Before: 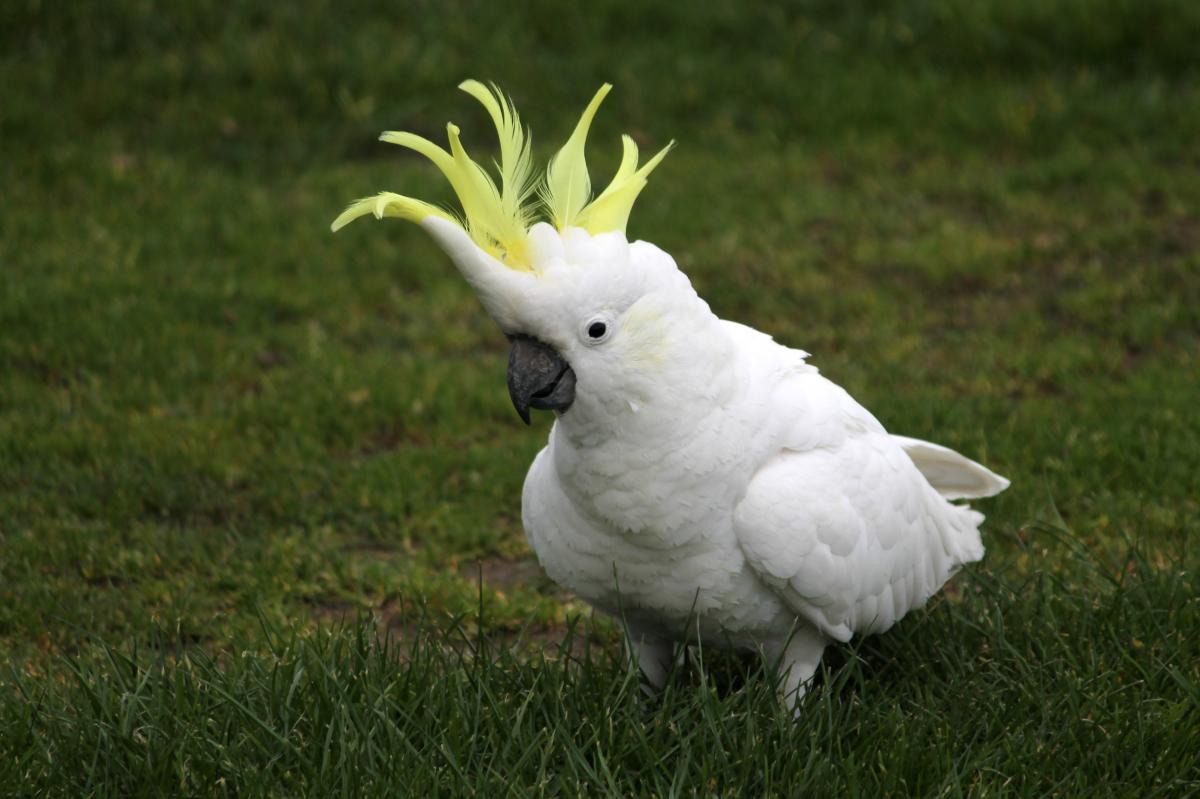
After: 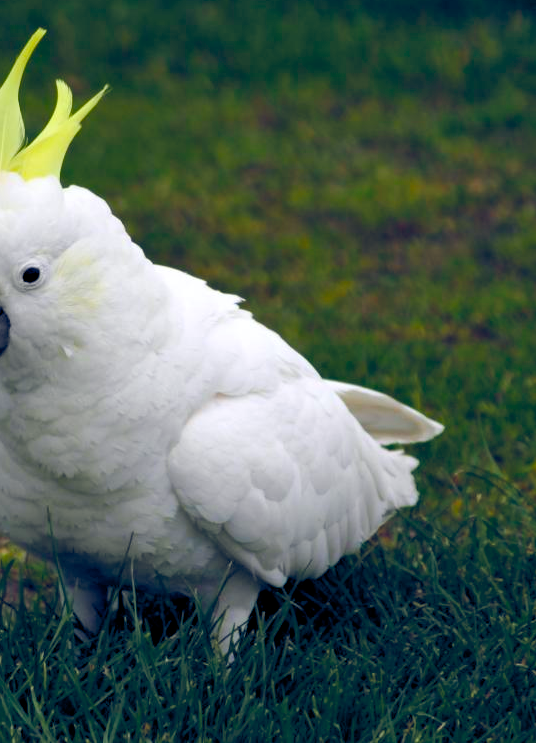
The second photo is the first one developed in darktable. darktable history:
crop: left 47.167%, top 6.894%, right 8.087%
color balance rgb: global offset › luminance -0.277%, global offset › chroma 0.301%, global offset › hue 259.69°, perceptual saturation grading › global saturation 39.48%, perceptual saturation grading › highlights -24.914%, perceptual saturation grading › mid-tones 34.694%, perceptual saturation grading › shadows 35.034%, global vibrance 20%
shadows and highlights: shadows 29.59, highlights -30.32, highlights color adjustment 53.46%, low approximation 0.01, soften with gaussian
